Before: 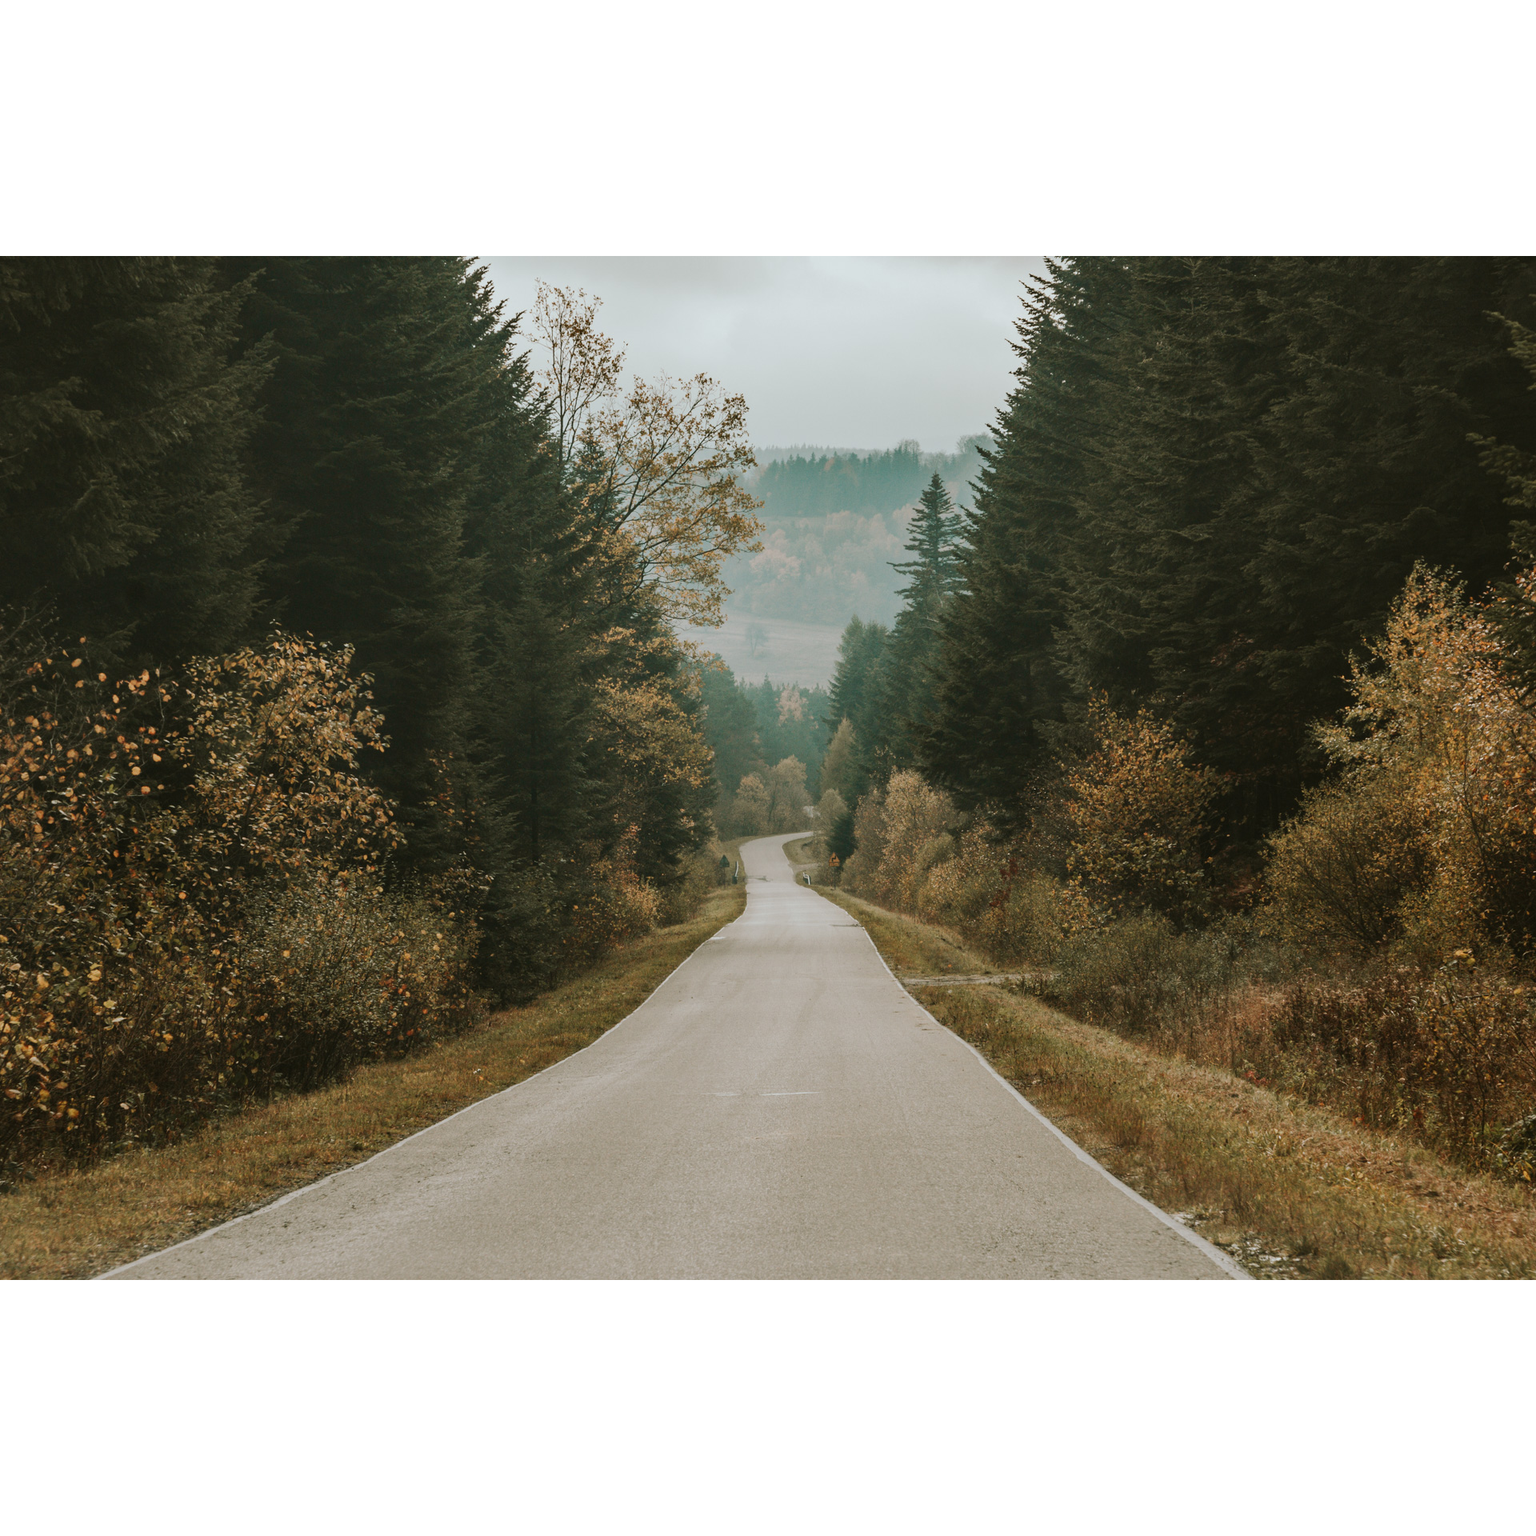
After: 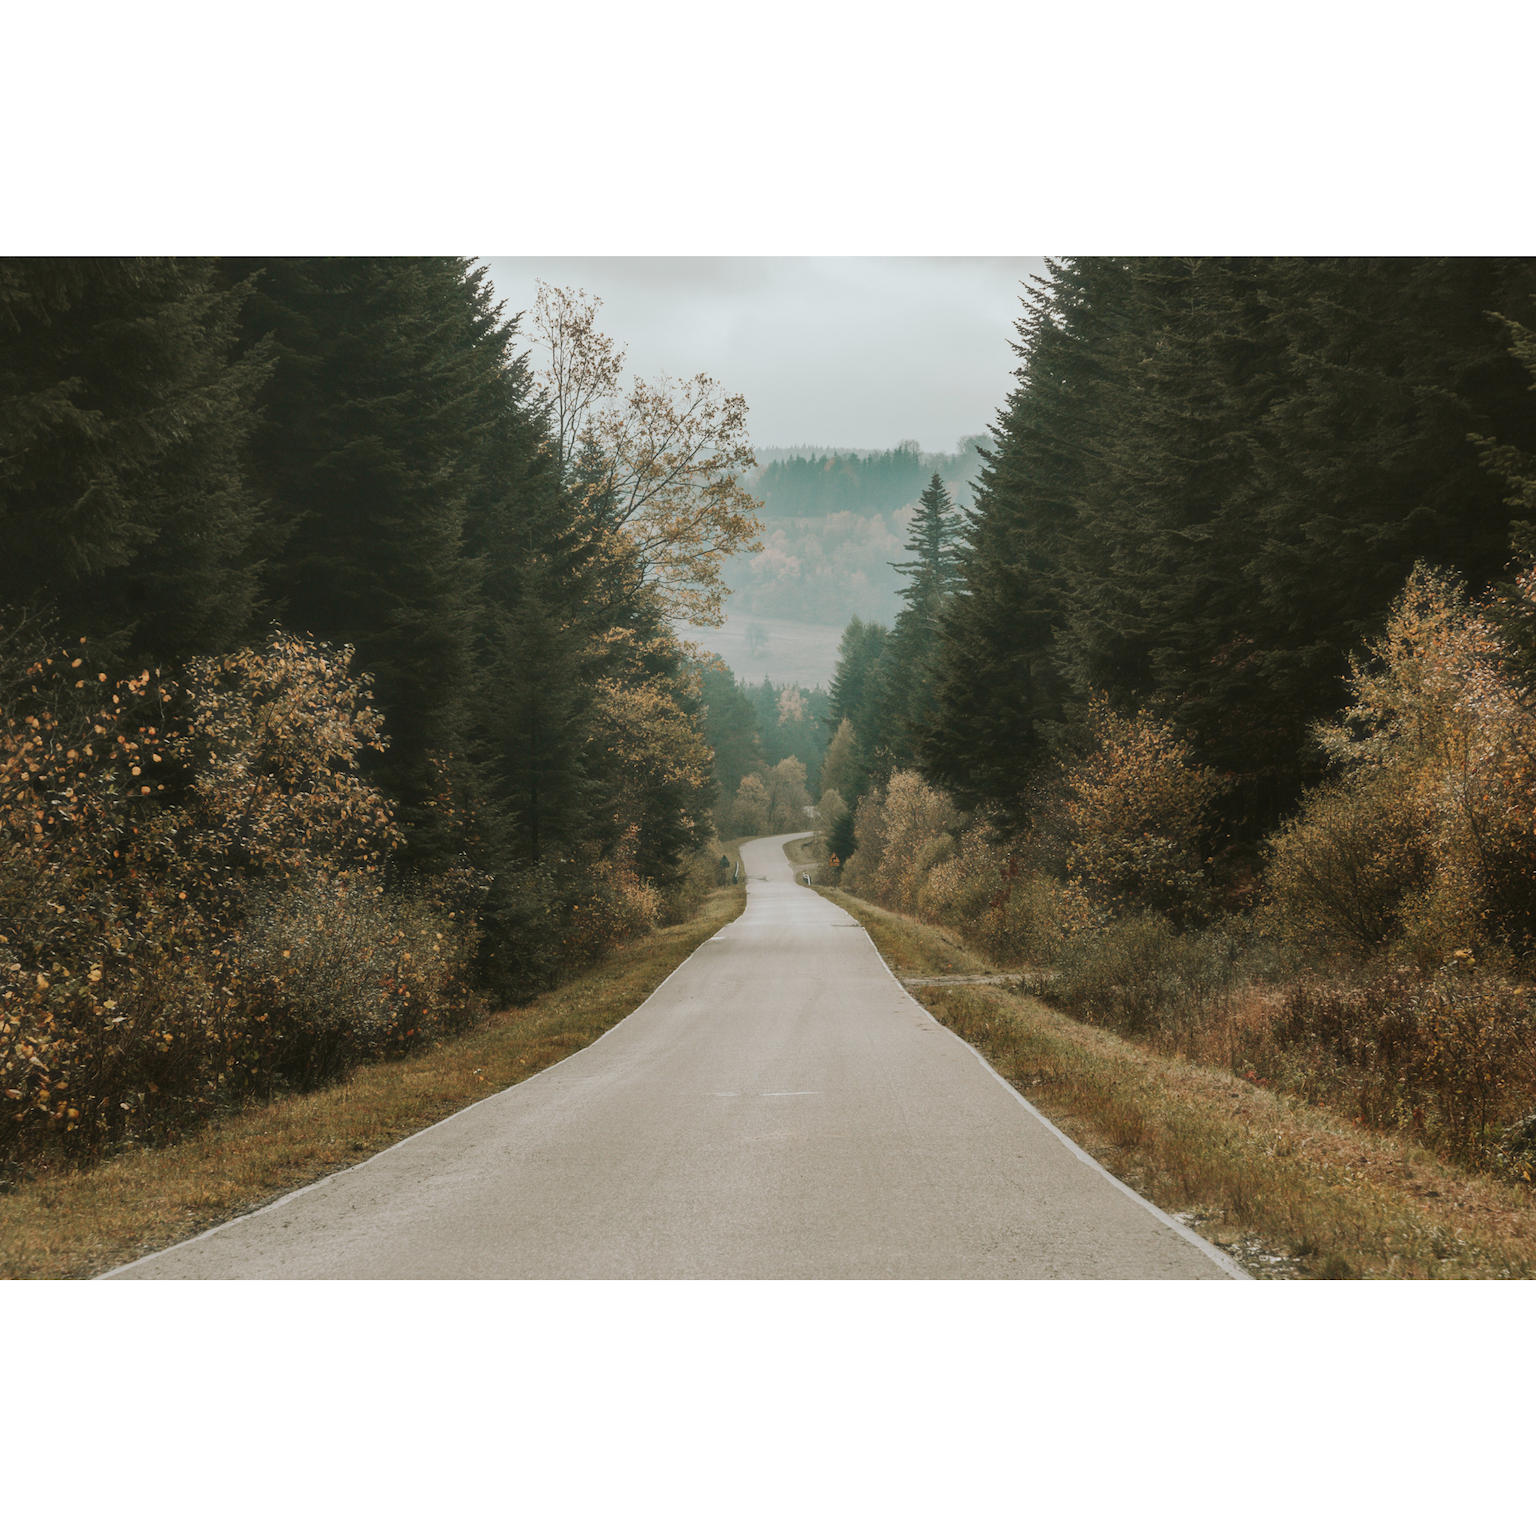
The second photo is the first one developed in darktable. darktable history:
haze removal: strength -0.108, compatibility mode true, adaptive false
